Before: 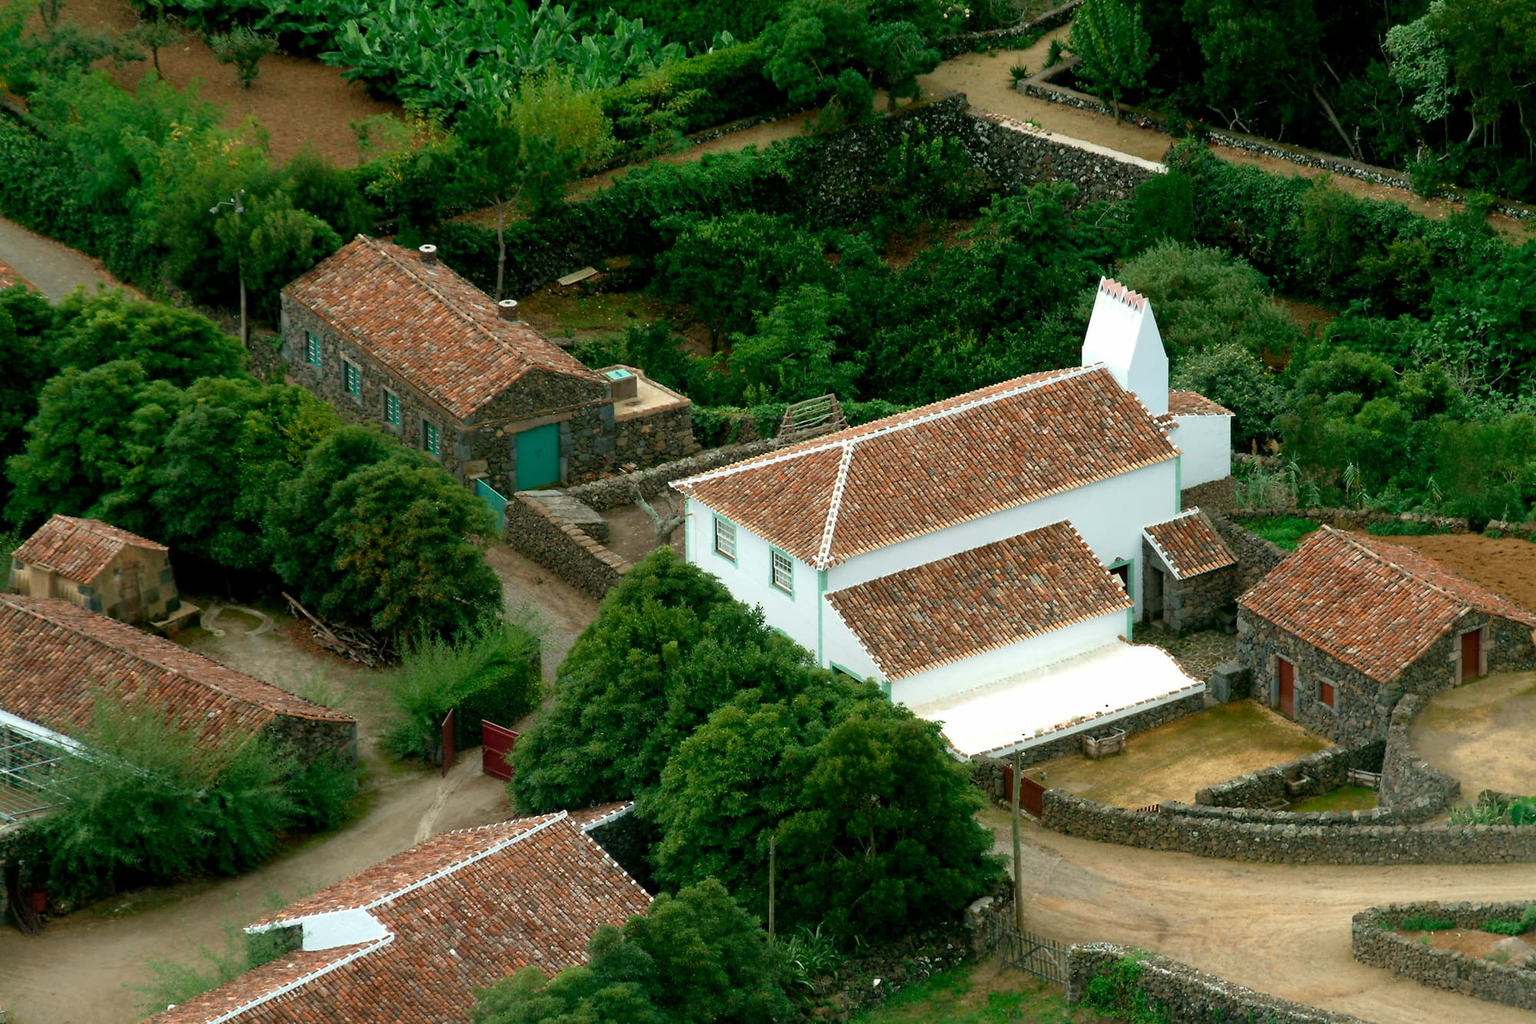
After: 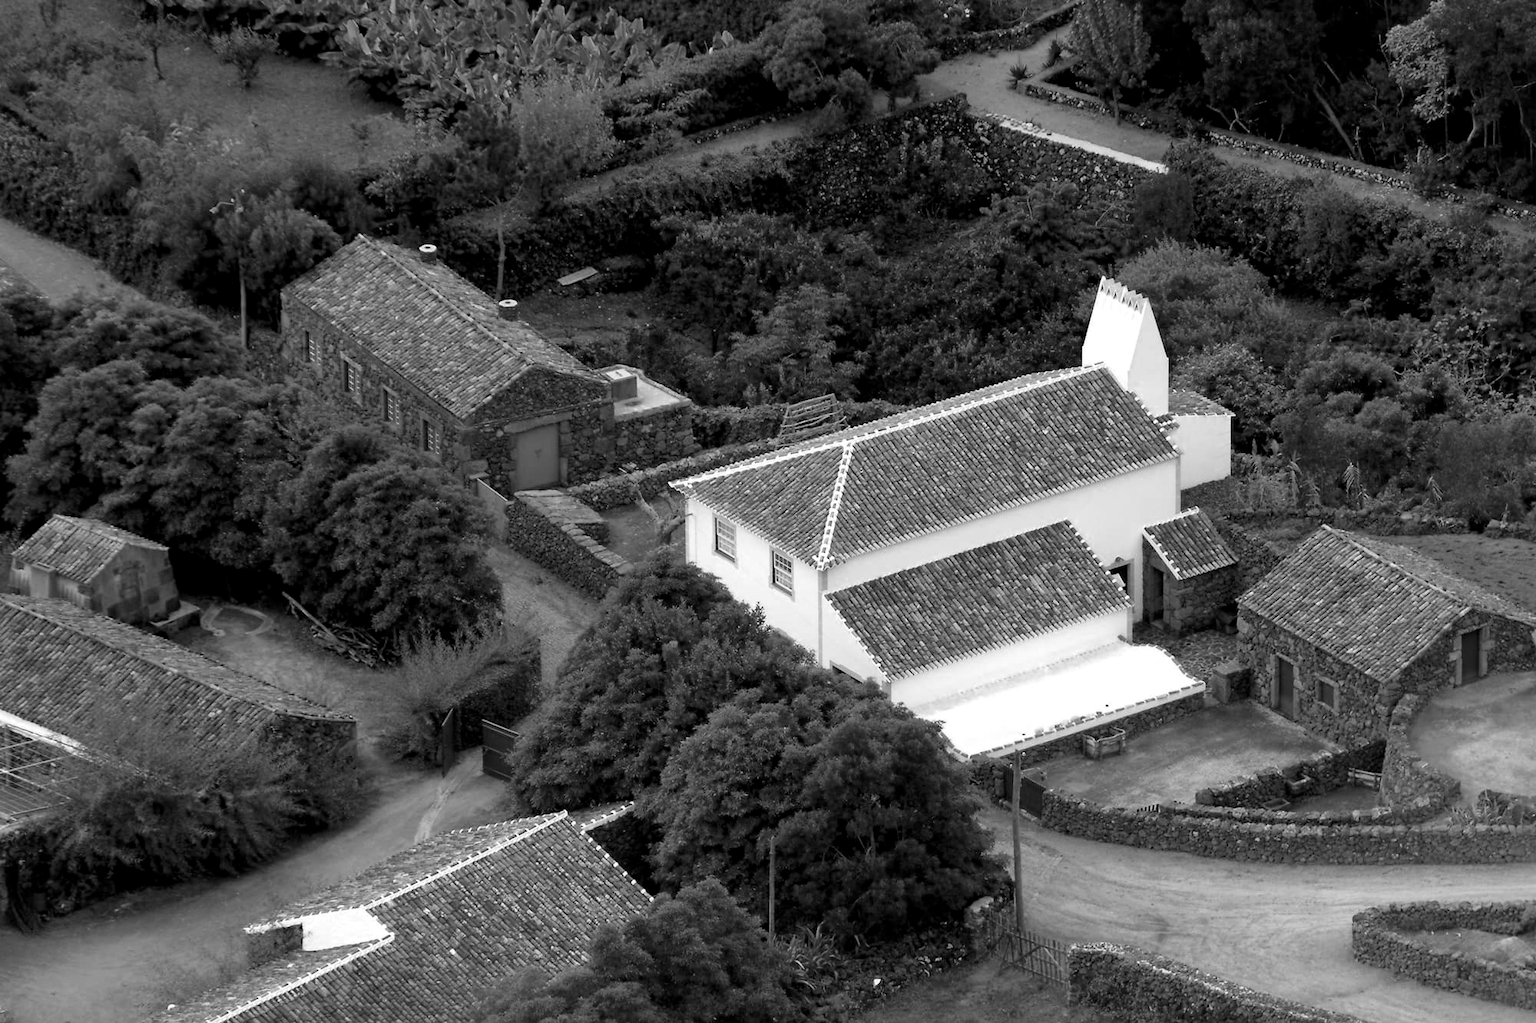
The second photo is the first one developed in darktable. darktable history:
exposure: compensate highlight preservation false
local contrast: mode bilateral grid, contrast 20, coarseness 50, detail 120%, midtone range 0.2
color zones: curves: ch0 [(0, 0.613) (0.01, 0.613) (0.245, 0.448) (0.498, 0.529) (0.642, 0.665) (0.879, 0.777) (0.99, 0.613)]; ch1 [(0, 0) (0.143, 0) (0.286, 0) (0.429, 0) (0.571, 0) (0.714, 0) (0.857, 0)]
